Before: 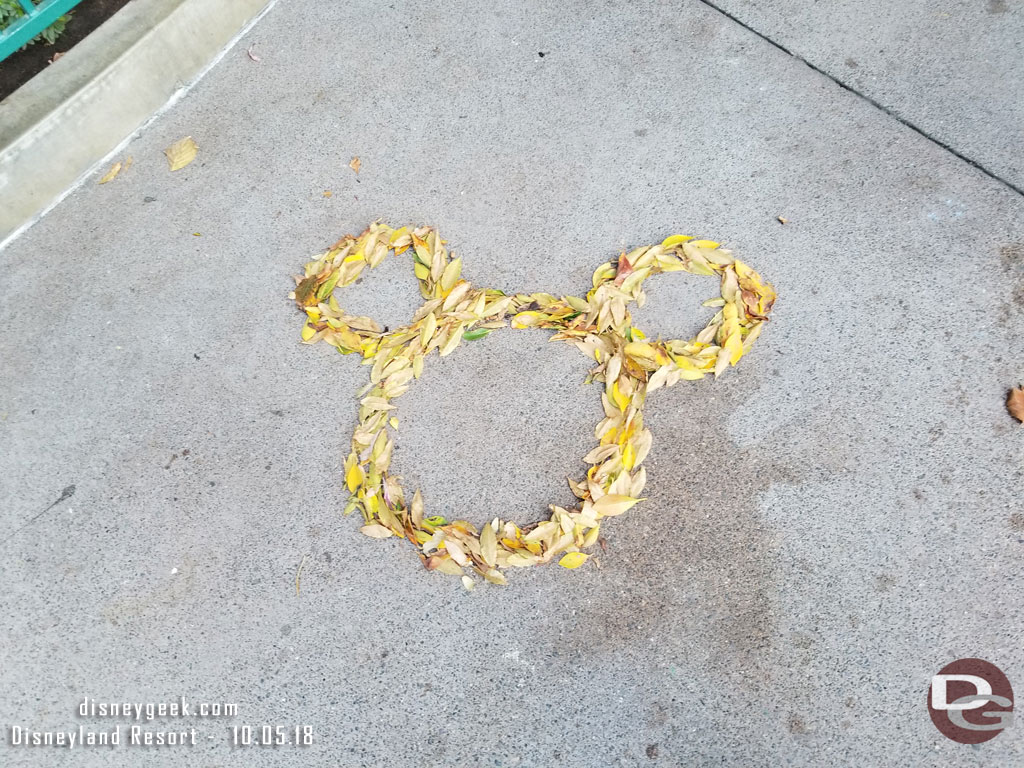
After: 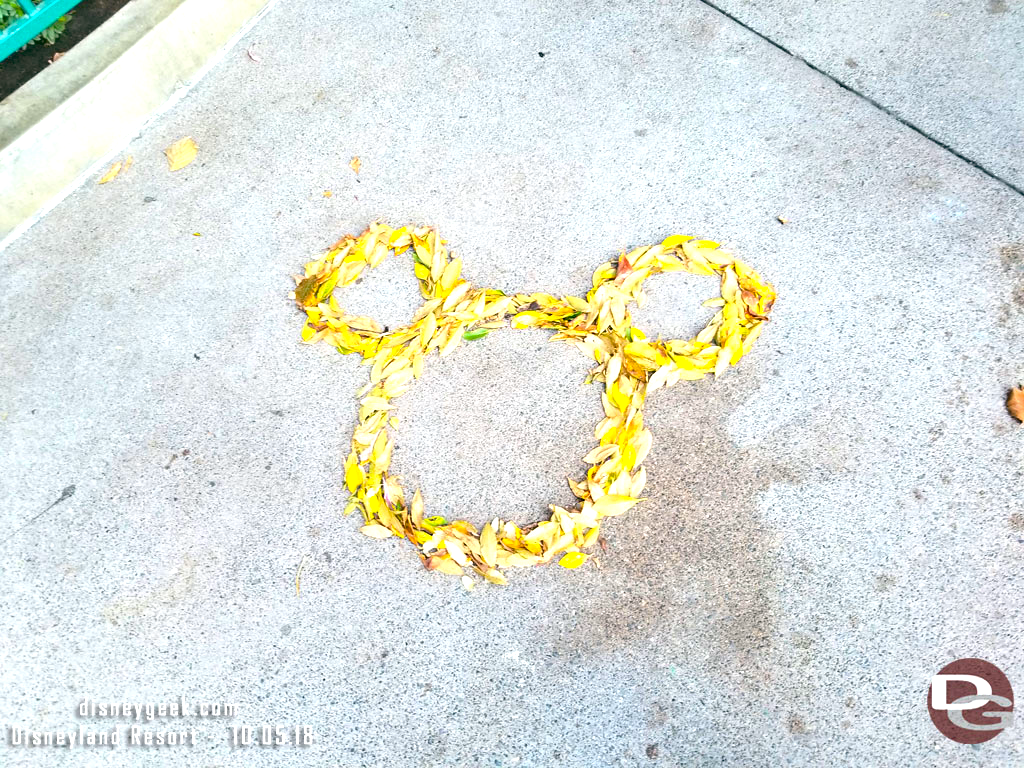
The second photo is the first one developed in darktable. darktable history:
base curve: curves: ch0 [(0, 0) (0.472, 0.455) (1, 1)], preserve colors none
contrast brightness saturation: contrast 0.076, saturation 0.024
color balance rgb: global offset › luminance -0.32%, global offset › chroma 0.11%, global offset › hue 164.92°, linear chroma grading › shadows 9.73%, linear chroma grading › highlights 10.722%, linear chroma grading › global chroma 15.321%, linear chroma grading › mid-tones 14.551%, perceptual saturation grading › global saturation 0.863%, perceptual brilliance grading › global brilliance 18.611%
